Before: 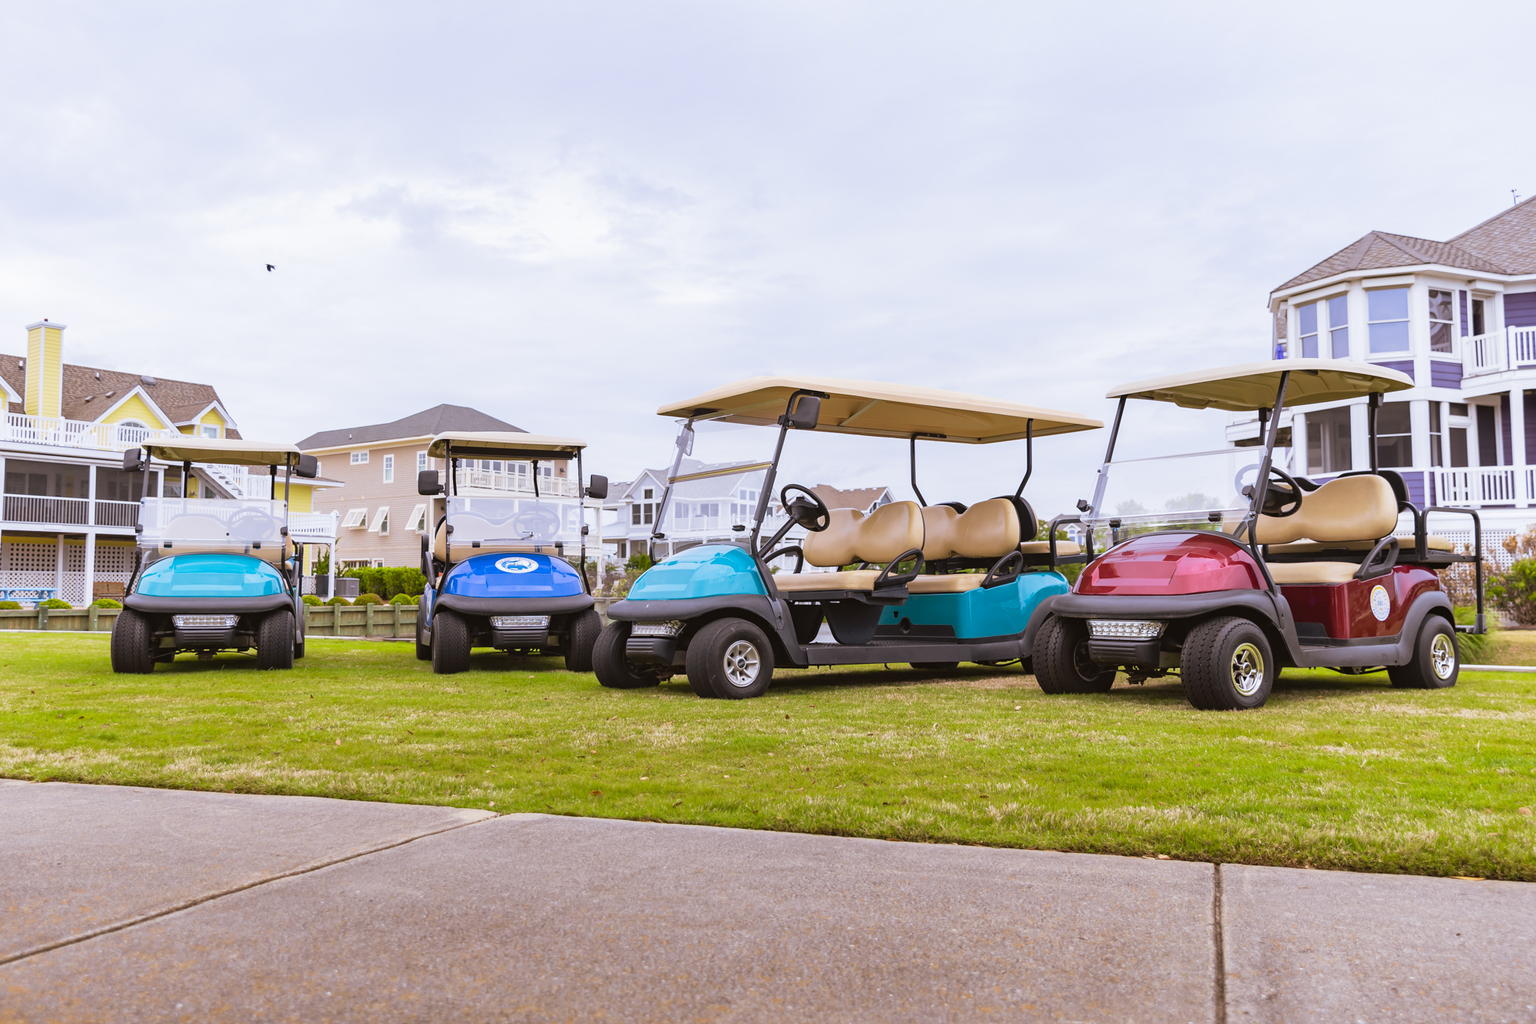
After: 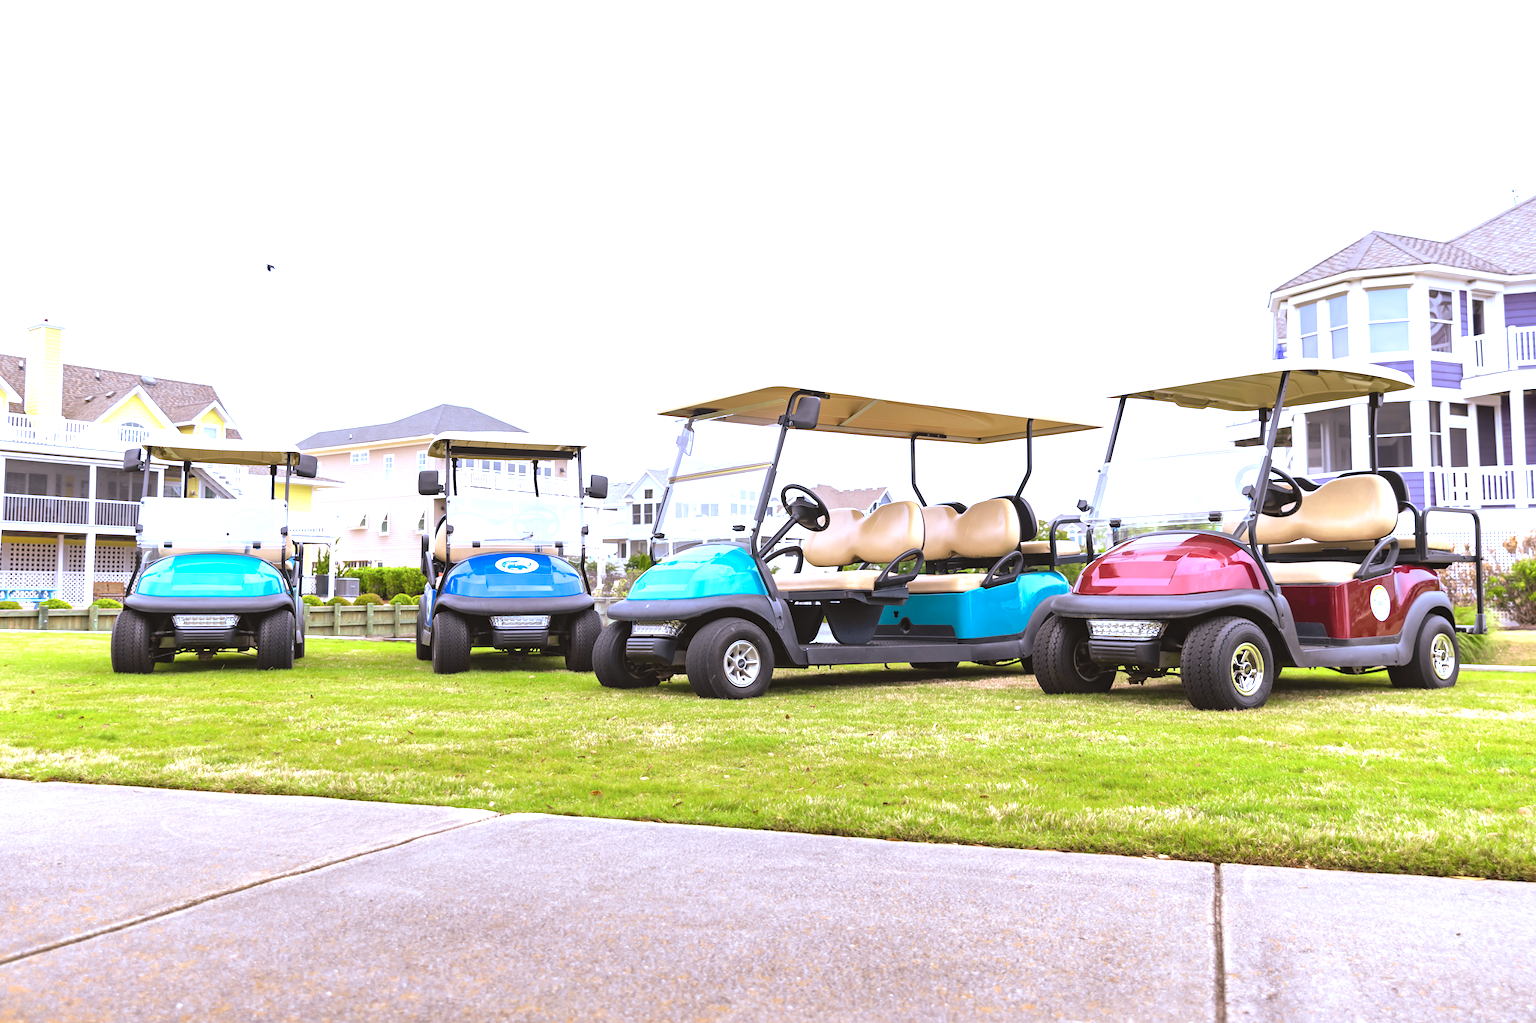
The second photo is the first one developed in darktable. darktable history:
exposure: exposure 0.943 EV, compensate highlight preservation false
color calibration: x 0.37, y 0.382, temperature 4313.32 K
